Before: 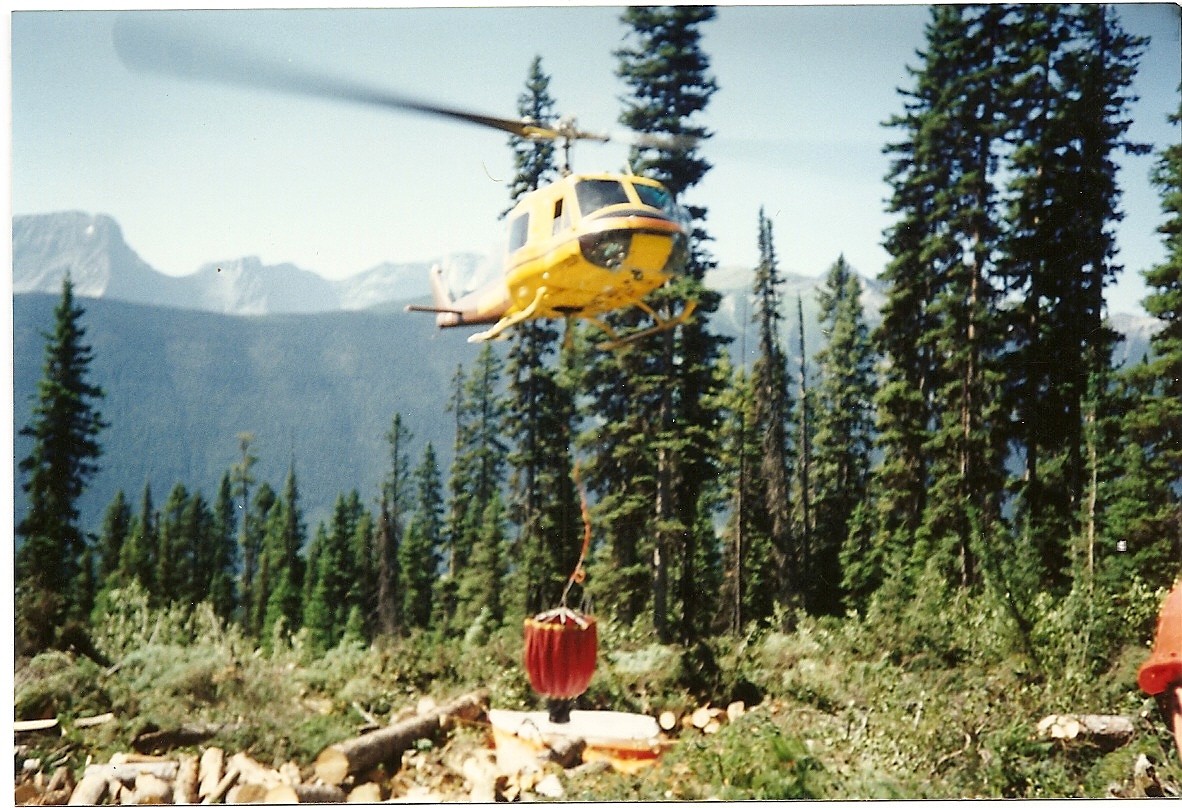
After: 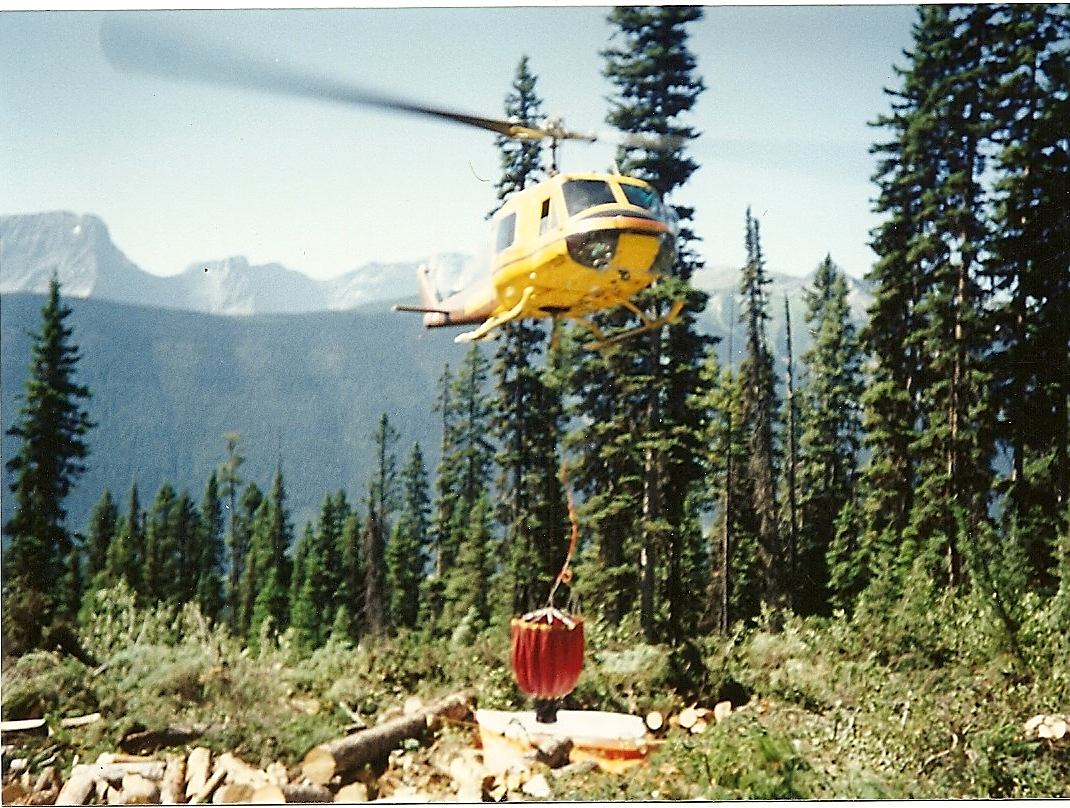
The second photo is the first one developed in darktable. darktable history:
crop and rotate: left 1.145%, right 8.261%
sharpen: on, module defaults
